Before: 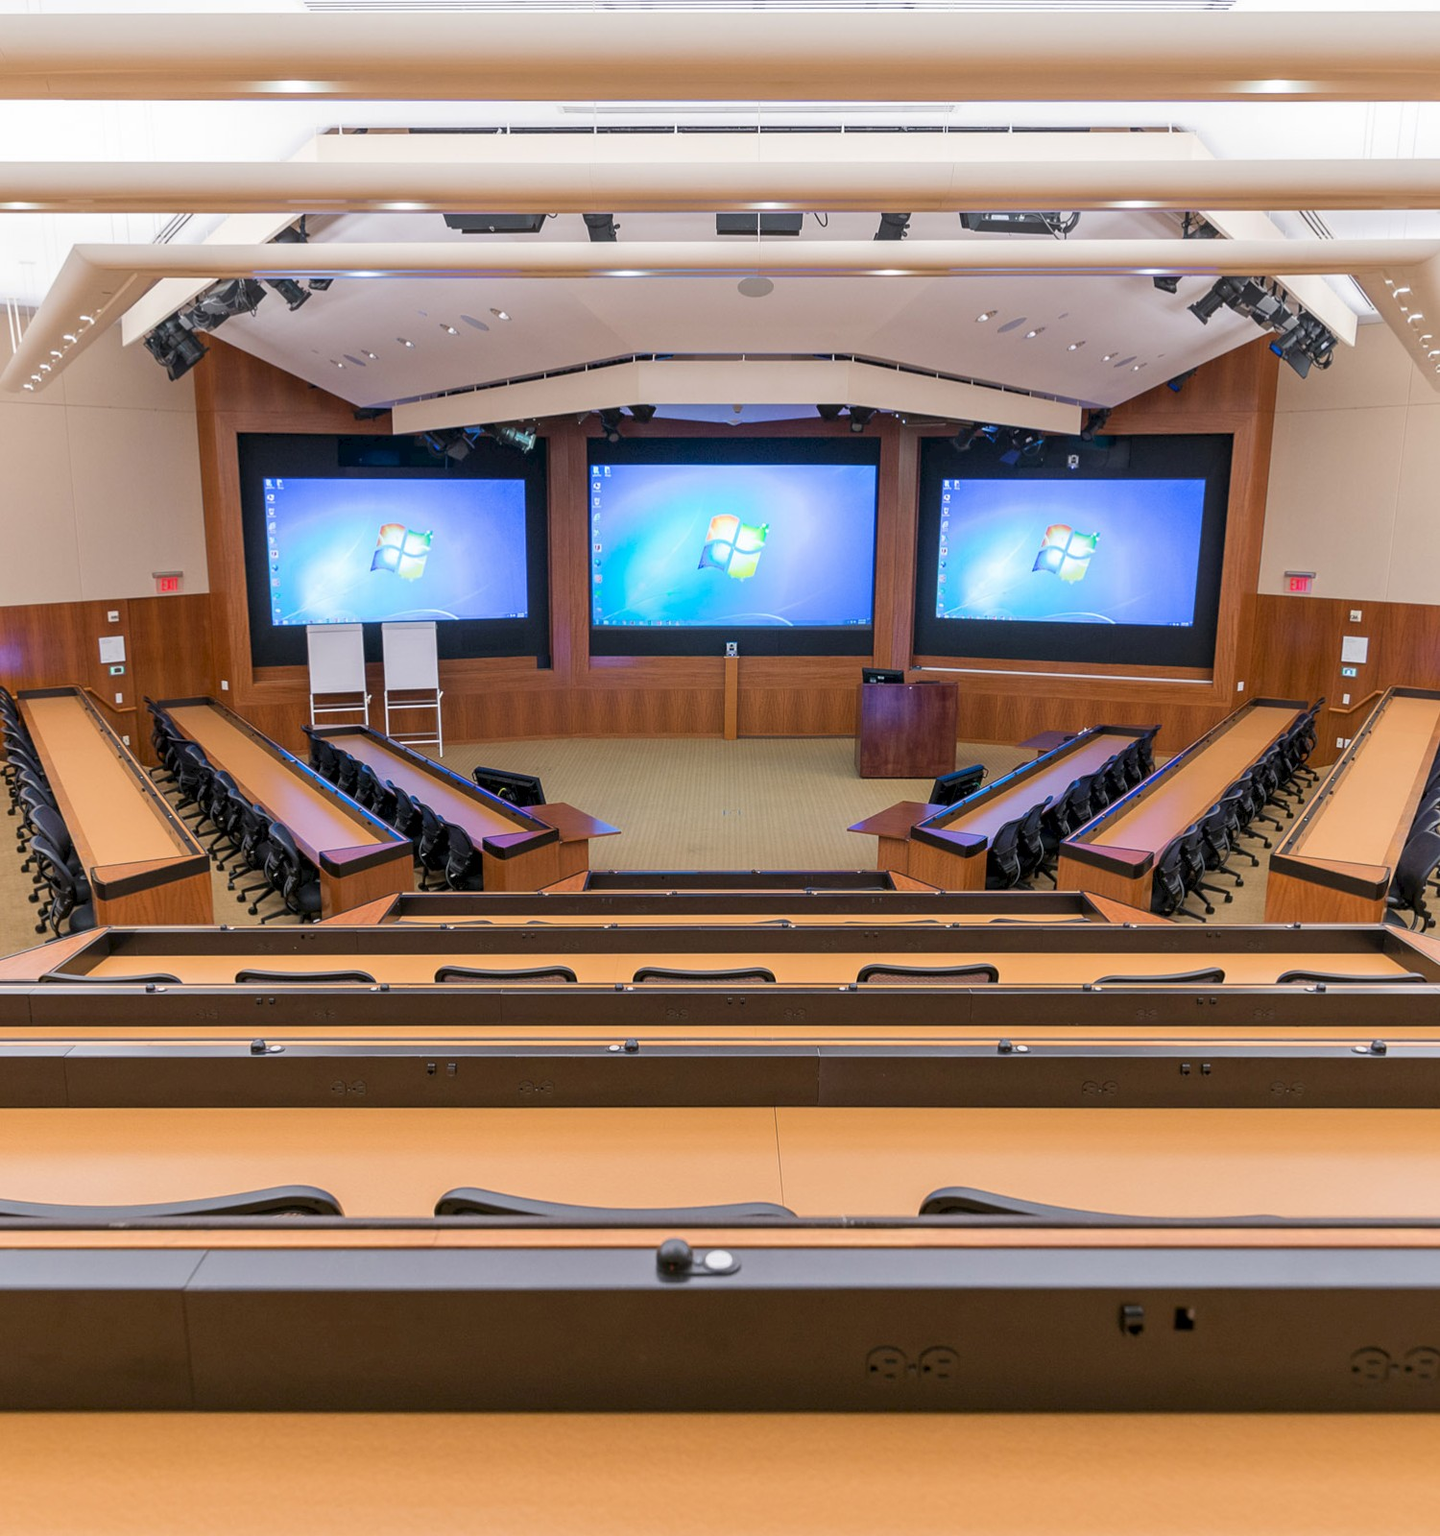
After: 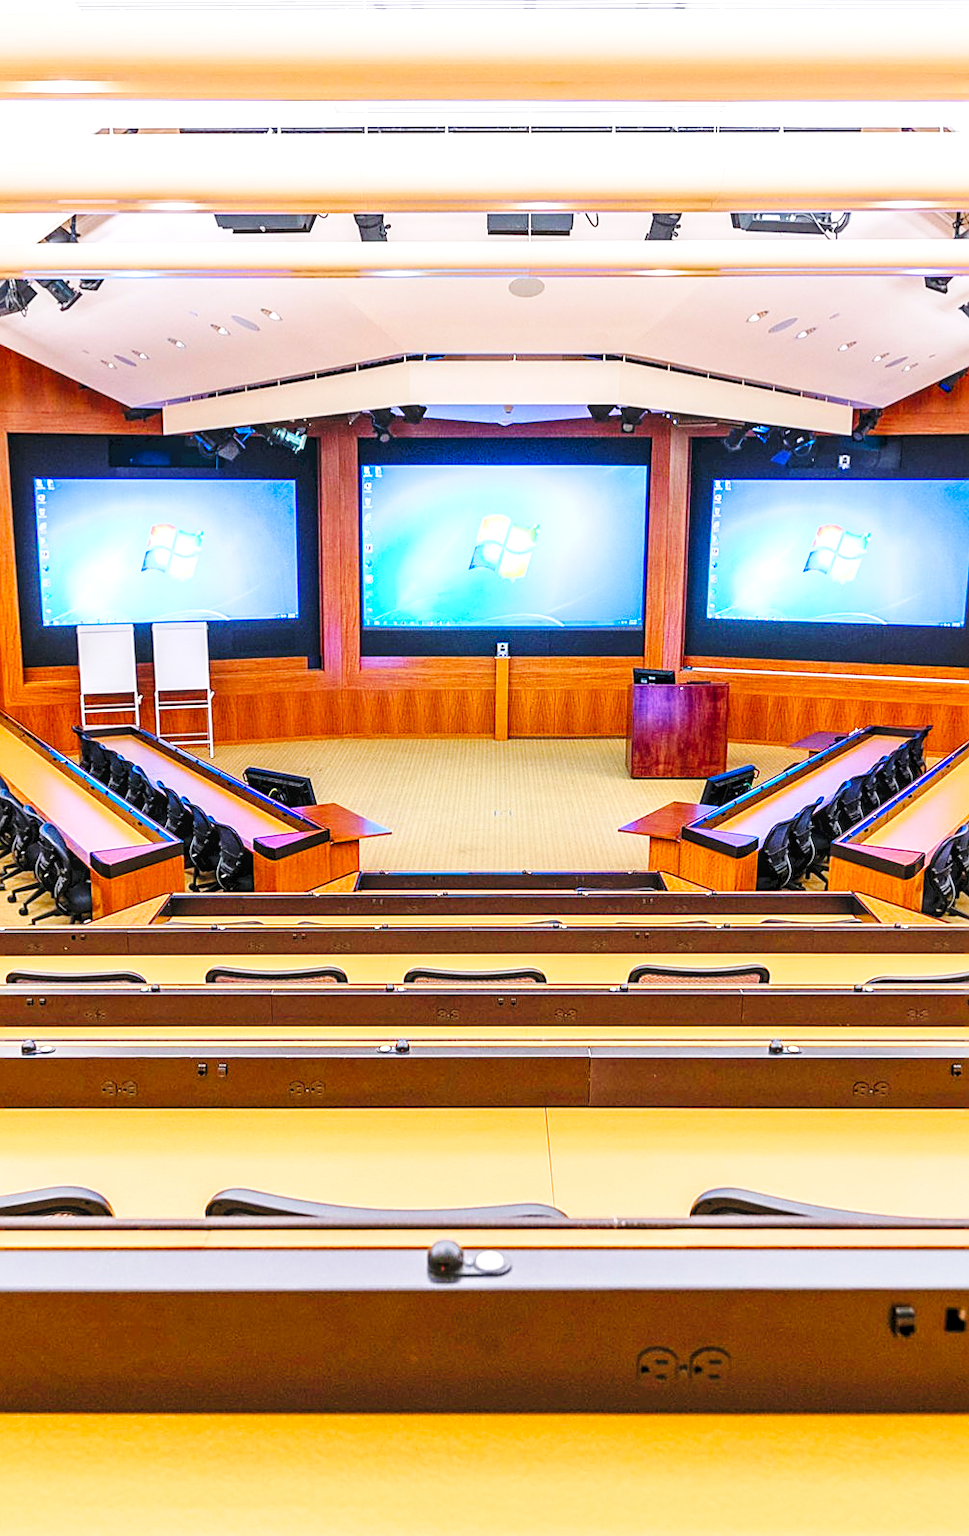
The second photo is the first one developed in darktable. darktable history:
base curve: curves: ch0 [(0, 0) (0.036, 0.025) (0.121, 0.166) (0.206, 0.329) (0.605, 0.79) (1, 1)], preserve colors none
crop and rotate: left 15.948%, right 16.731%
contrast brightness saturation: brightness 0.09, saturation 0.194
color balance rgb: perceptual saturation grading › global saturation 20%, perceptual saturation grading › highlights -25.508%, perceptual saturation grading › shadows 23.969%, perceptual brilliance grading › global brilliance 24.704%
tone equalizer: -8 EV -0.002 EV, -7 EV 0.005 EV, -6 EV -0.013 EV, -5 EV 0.01 EV, -4 EV -0.015 EV, -3 EV 0.034 EV, -2 EV -0.042 EV, -1 EV -0.289 EV, +0 EV -0.608 EV, edges refinement/feathering 500, mask exposure compensation -1.57 EV, preserve details no
local contrast: on, module defaults
sharpen: on, module defaults
